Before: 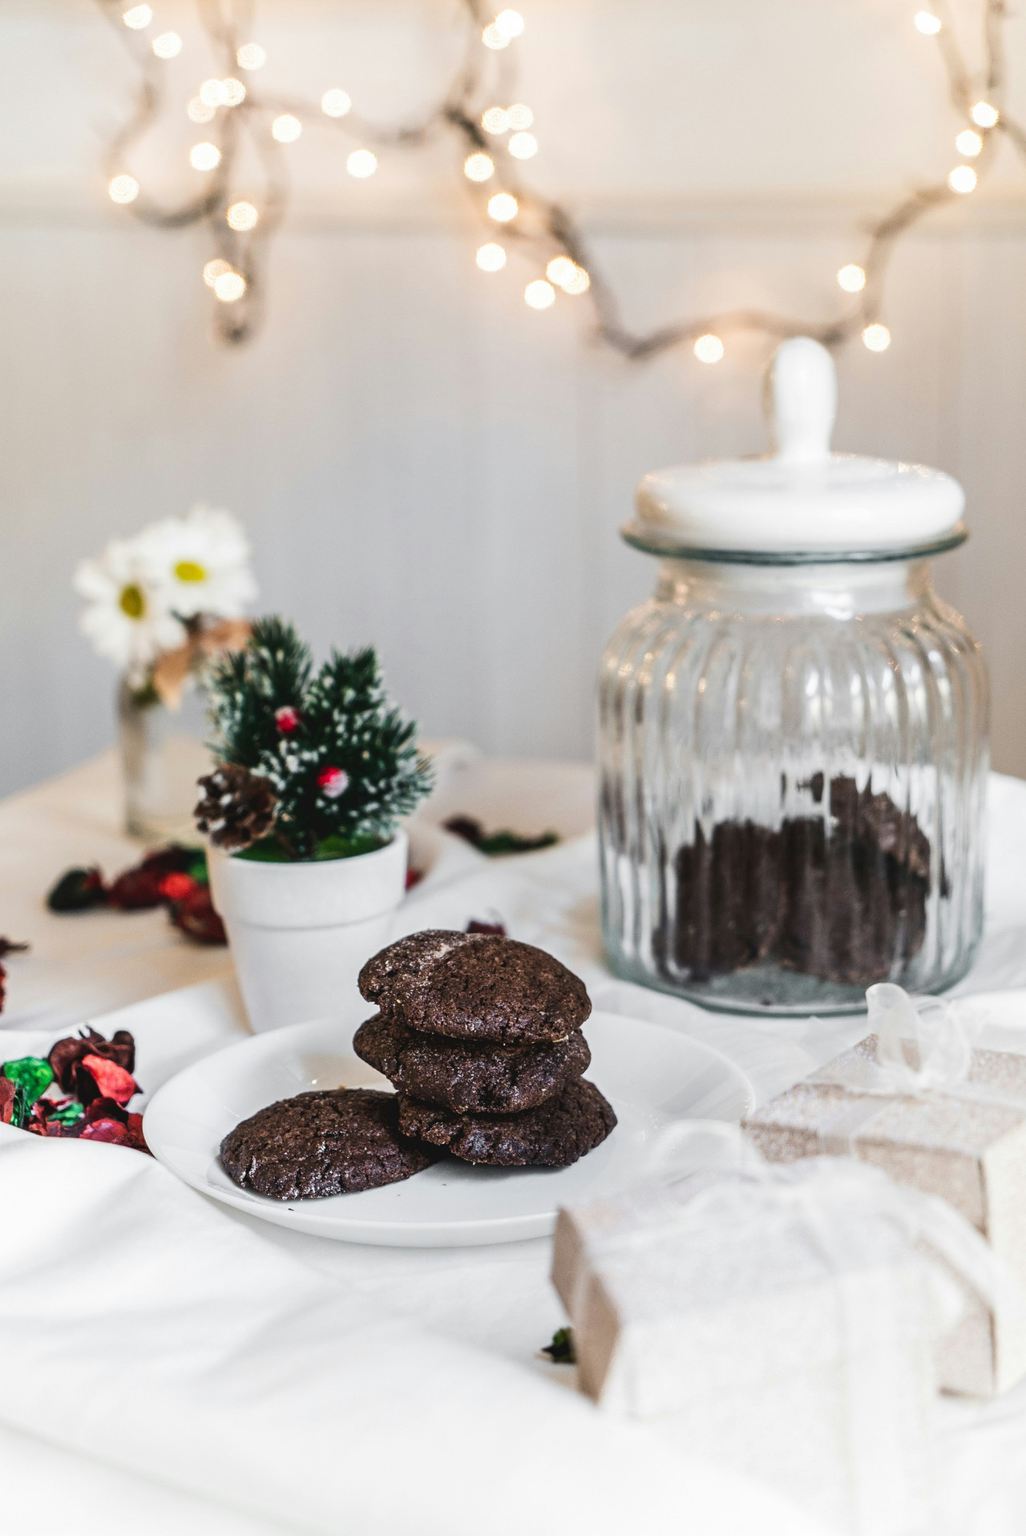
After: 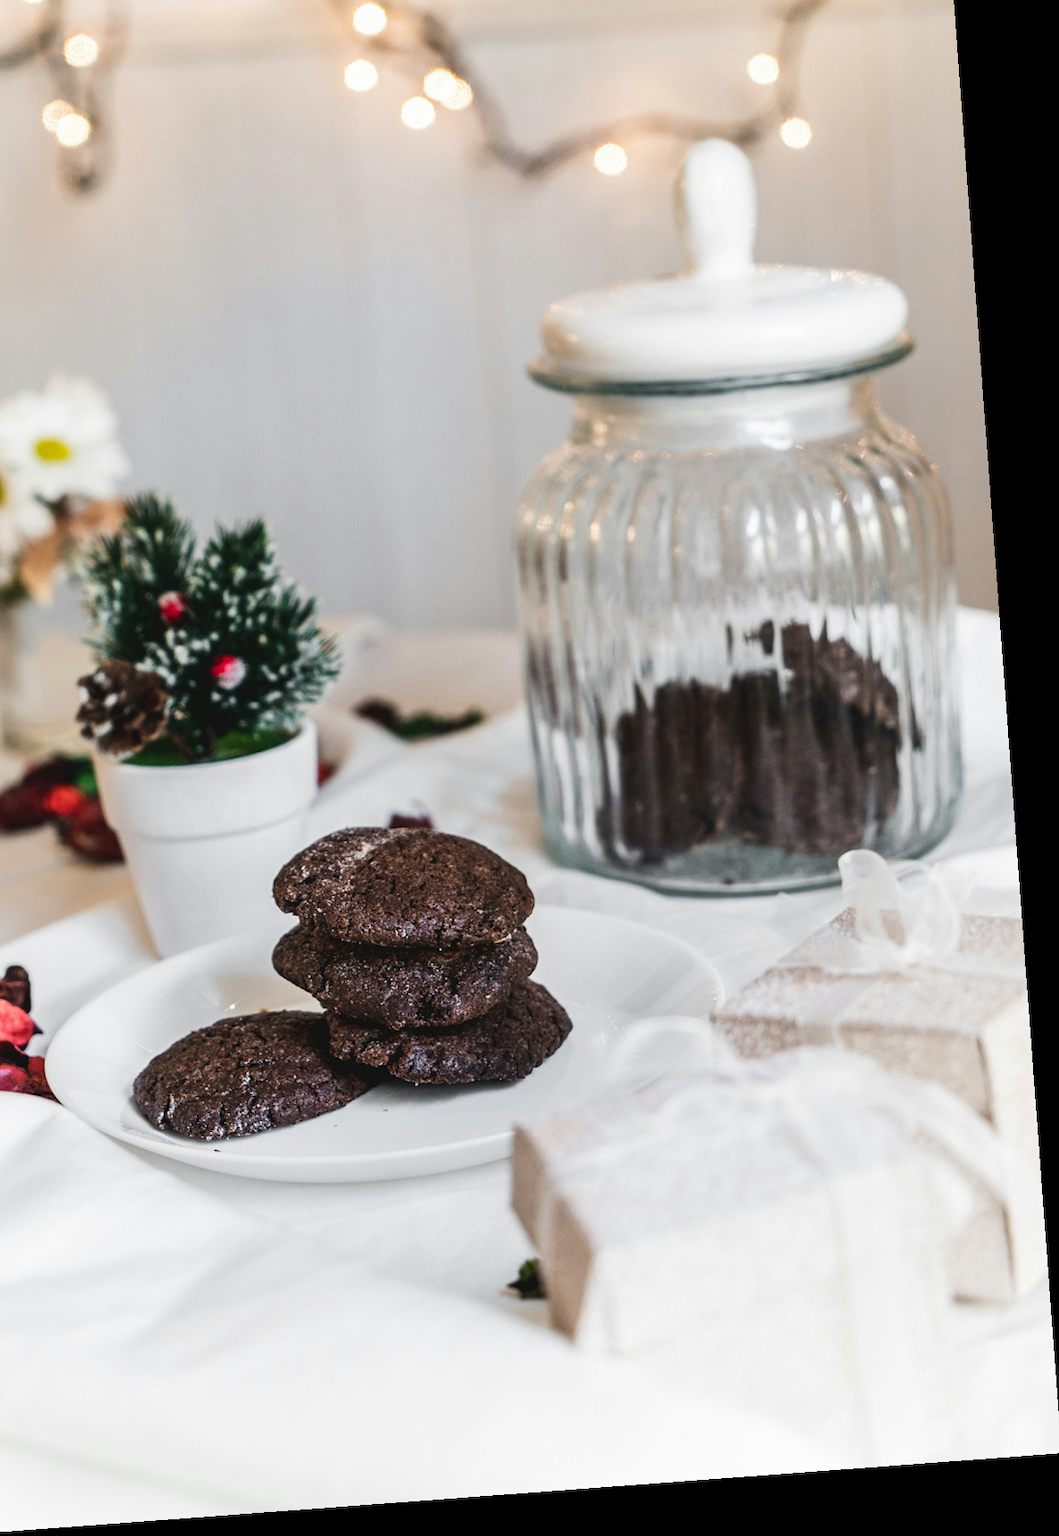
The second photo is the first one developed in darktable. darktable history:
rotate and perspective: rotation -4.25°, automatic cropping off
crop: left 16.315%, top 14.246%
